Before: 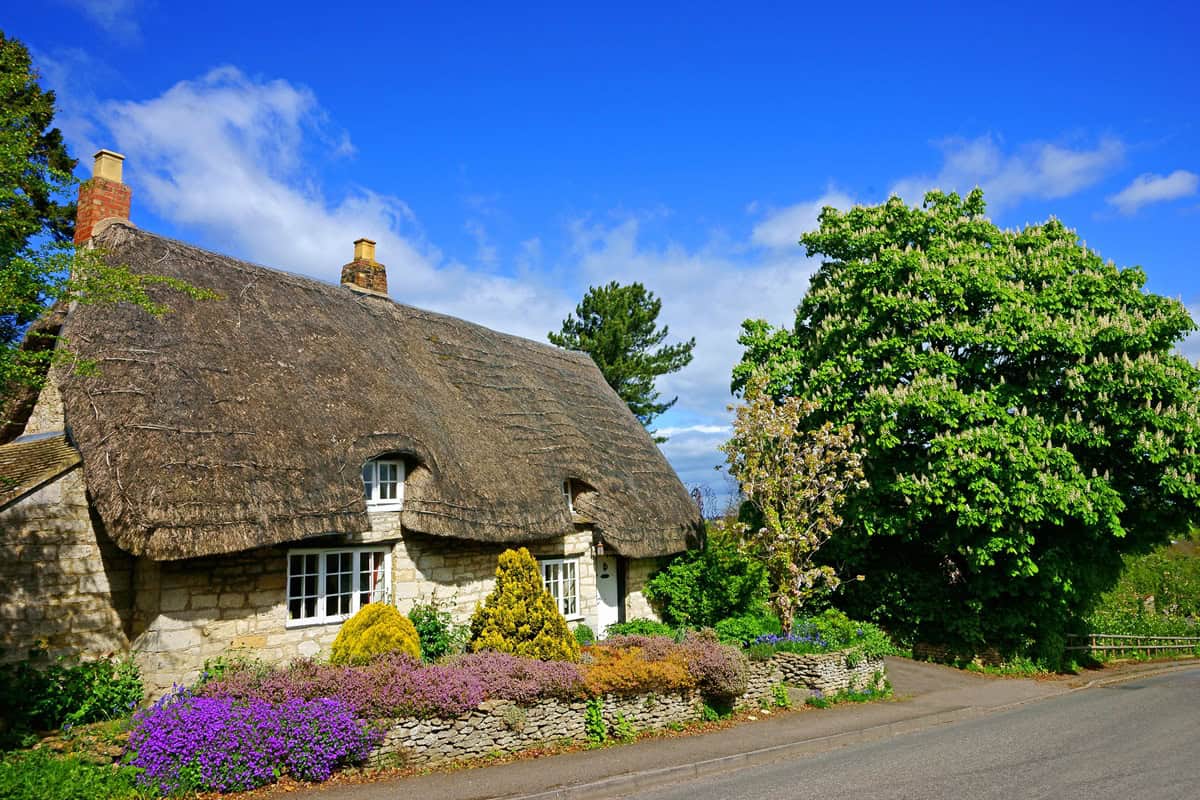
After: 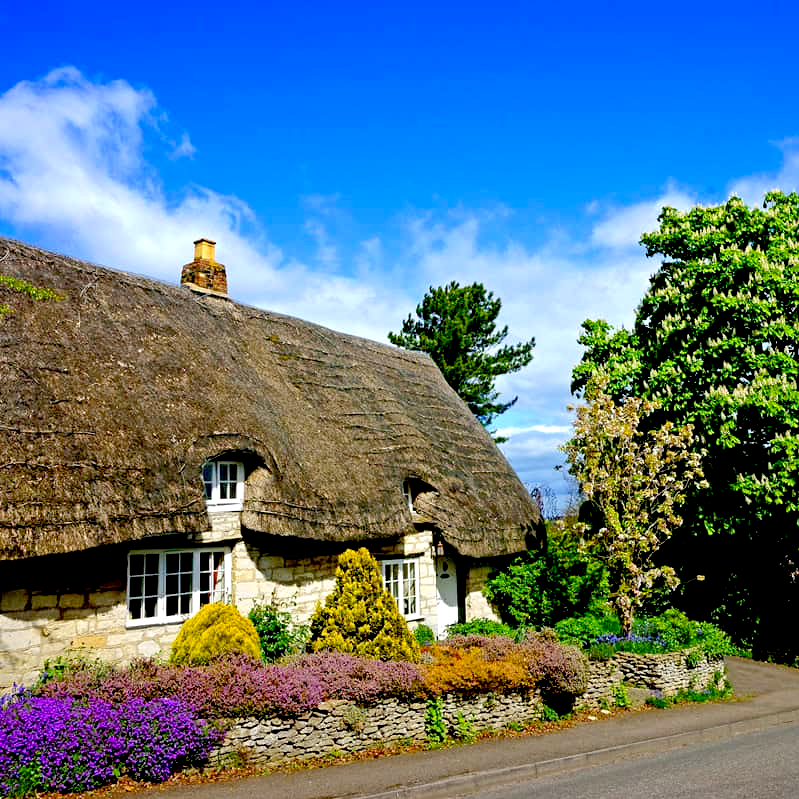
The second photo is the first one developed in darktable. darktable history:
crop and rotate: left 13.342%, right 19.991%
exposure: black level correction 0.04, exposure 0.5 EV, compensate highlight preservation false
graduated density: rotation -180°, offset 24.95
